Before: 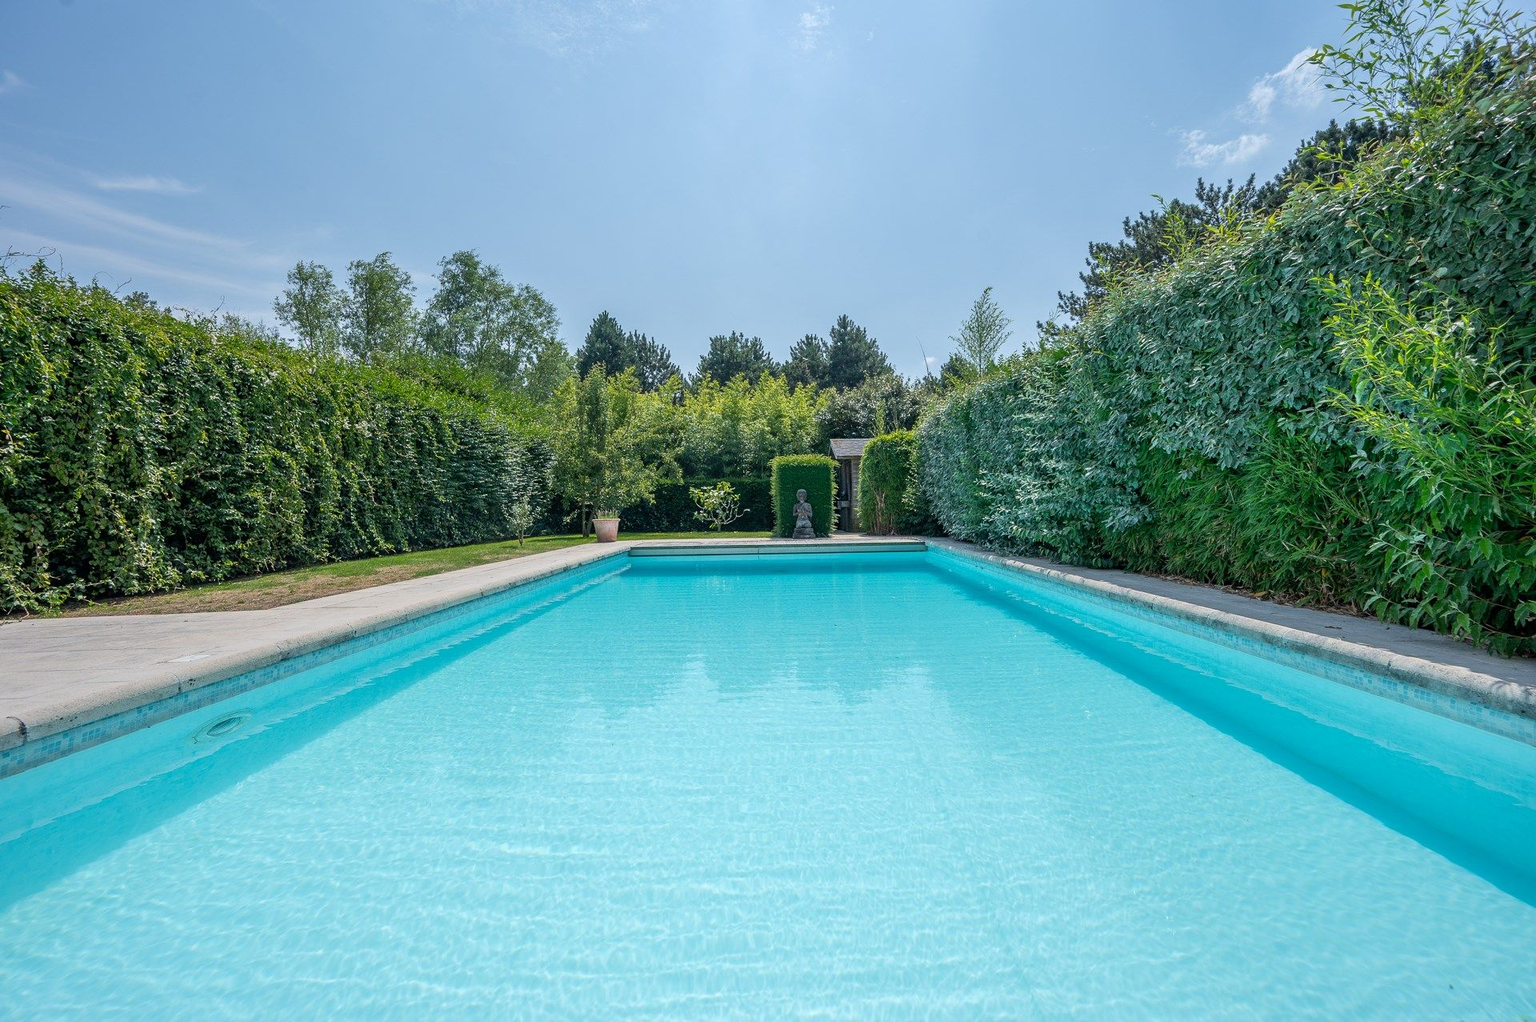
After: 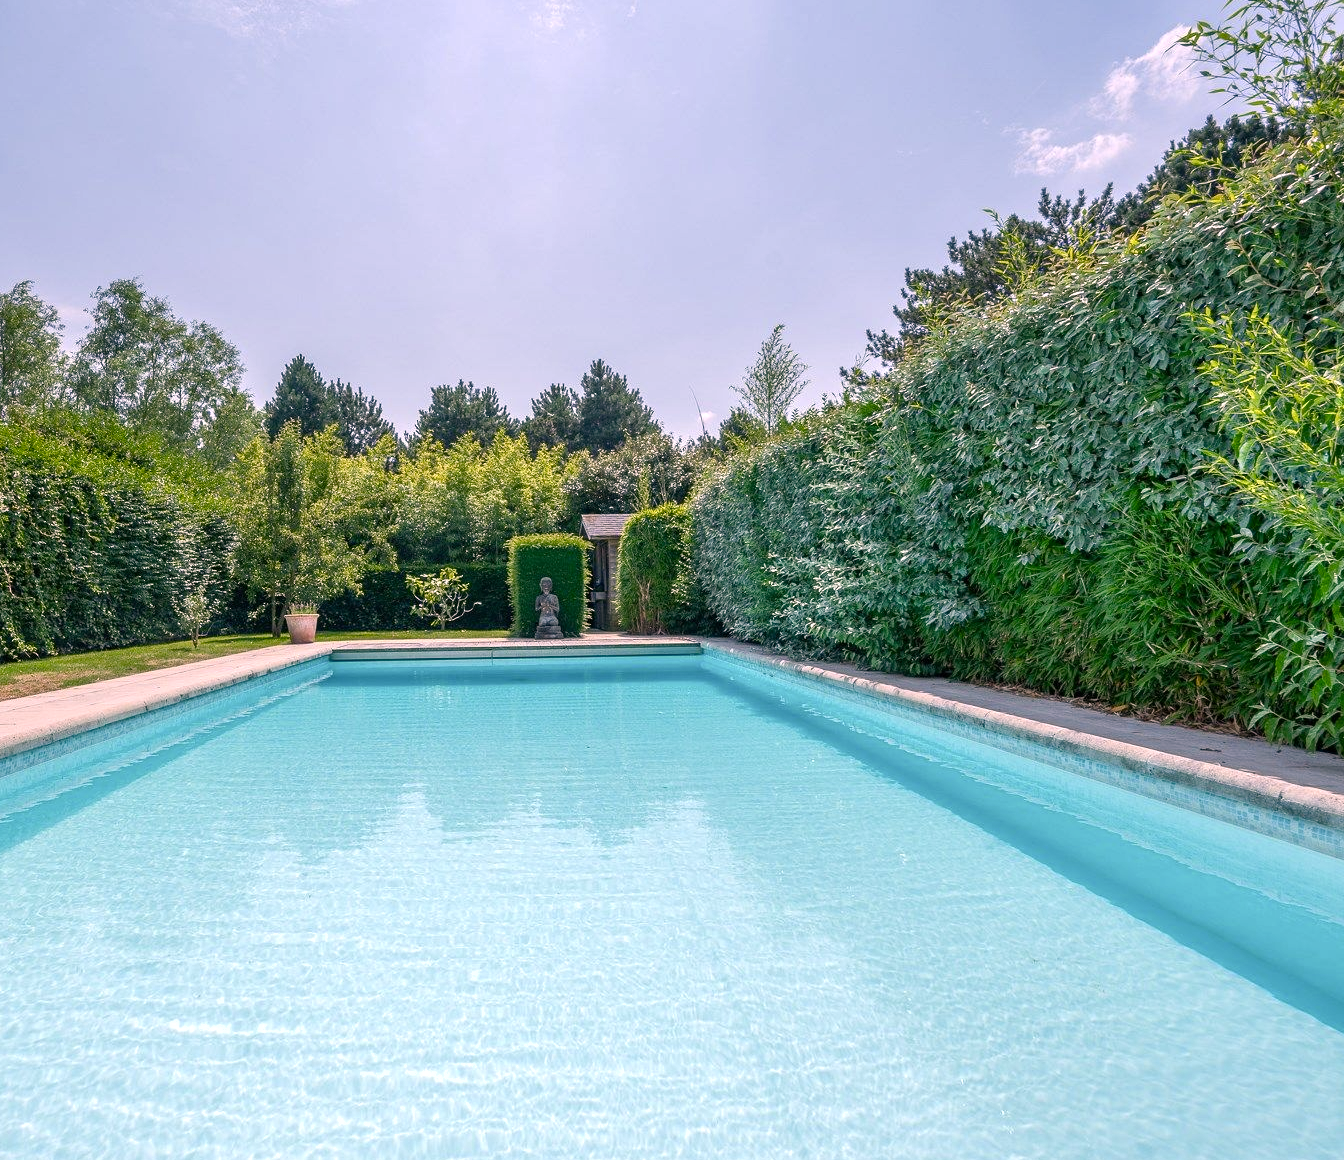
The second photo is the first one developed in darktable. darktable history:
shadows and highlights: radius 126.93, shadows 30.52, highlights -31.22, low approximation 0.01, soften with gaussian
color balance rgb: shadows lift › chroma 0.718%, shadows lift › hue 112.51°, perceptual saturation grading › global saturation 0.821%, perceptual saturation grading › highlights -15.535%, perceptual saturation grading › shadows 24.407%, perceptual brilliance grading › global brilliance 9.546%
crop and rotate: left 23.762%, top 2.679%, right 6.231%, bottom 6.443%
color correction: highlights a* 14.66, highlights b* 4.9
